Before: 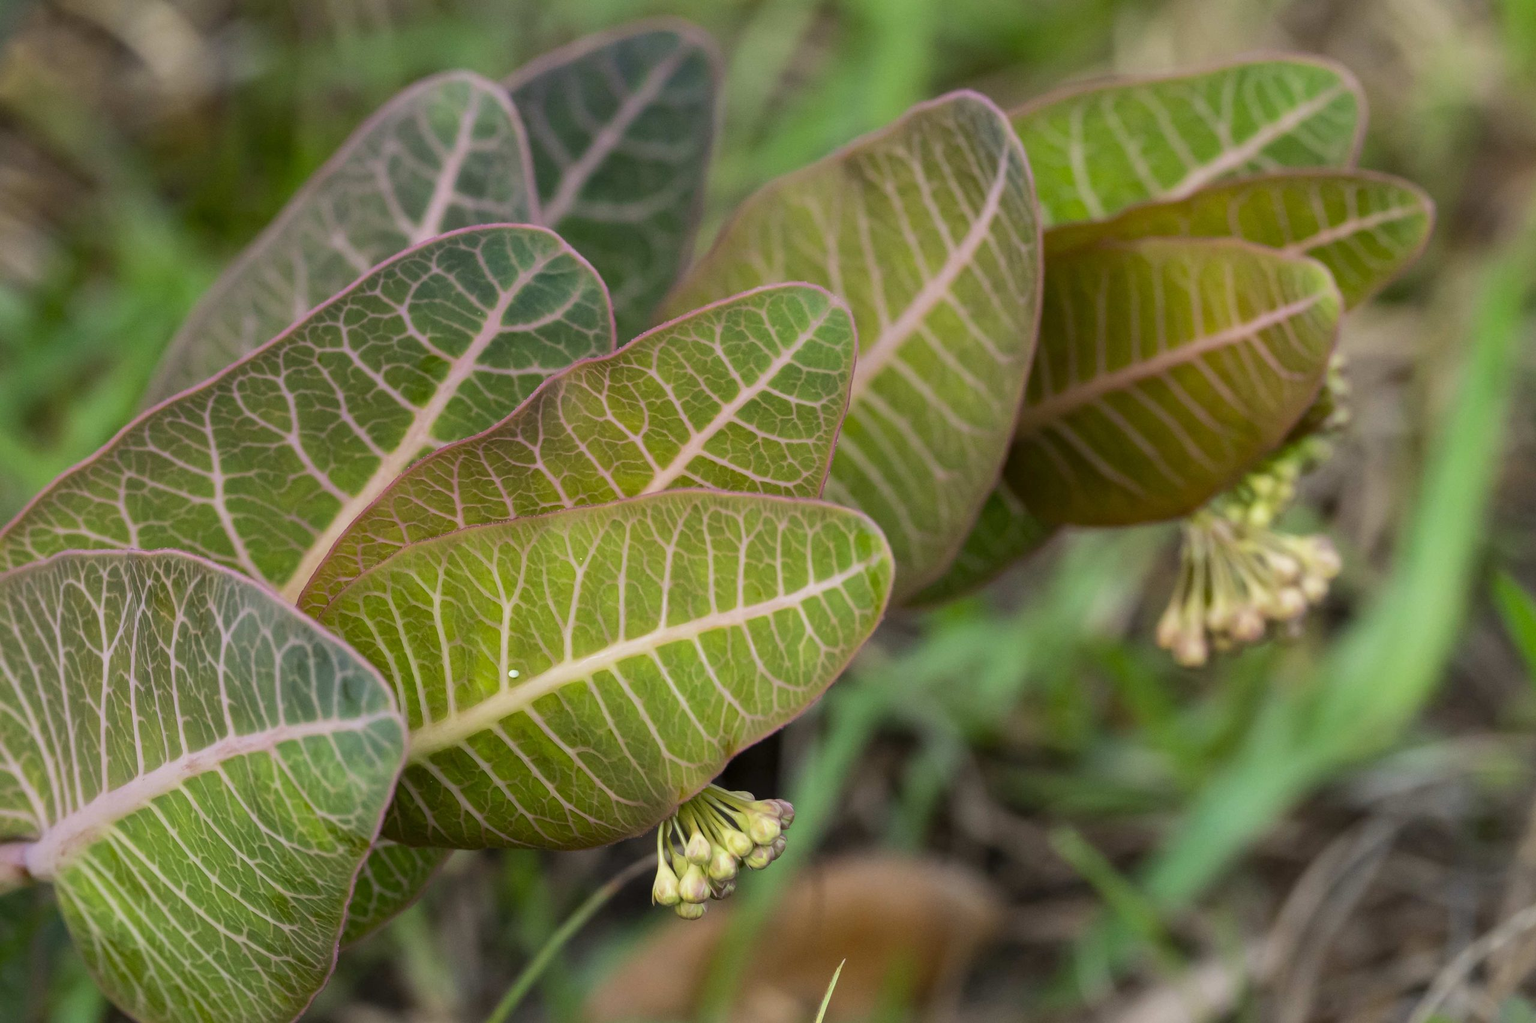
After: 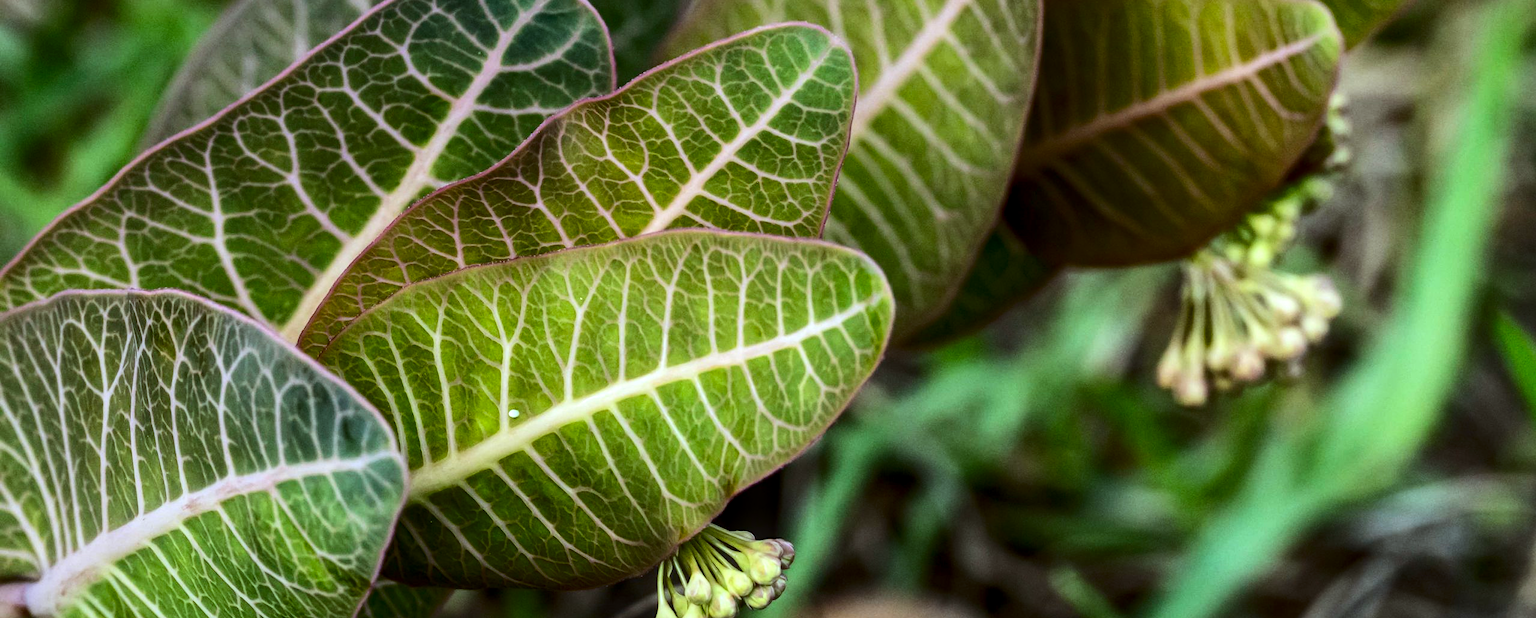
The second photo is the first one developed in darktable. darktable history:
exposure: compensate highlight preservation false
crop and rotate: top 25.487%, bottom 13.988%
contrast brightness saturation: contrast 0.19, brightness -0.112, saturation 0.209
tone equalizer: -8 EV -0.402 EV, -7 EV -0.368 EV, -6 EV -0.347 EV, -5 EV -0.261 EV, -3 EV 0.248 EV, -2 EV 0.356 EV, -1 EV 0.378 EV, +0 EV 0.442 EV, edges refinement/feathering 500, mask exposure compensation -1.57 EV, preserve details no
color correction: highlights a* -10.1, highlights b* -10.57
local contrast: detail 130%
contrast equalizer: octaves 7, y [[0.502, 0.505, 0.512, 0.529, 0.564, 0.588], [0.5 ×6], [0.502, 0.505, 0.512, 0.529, 0.564, 0.588], [0, 0.001, 0.001, 0.004, 0.008, 0.011], [0, 0.001, 0.001, 0.004, 0.008, 0.011]], mix -0.307
